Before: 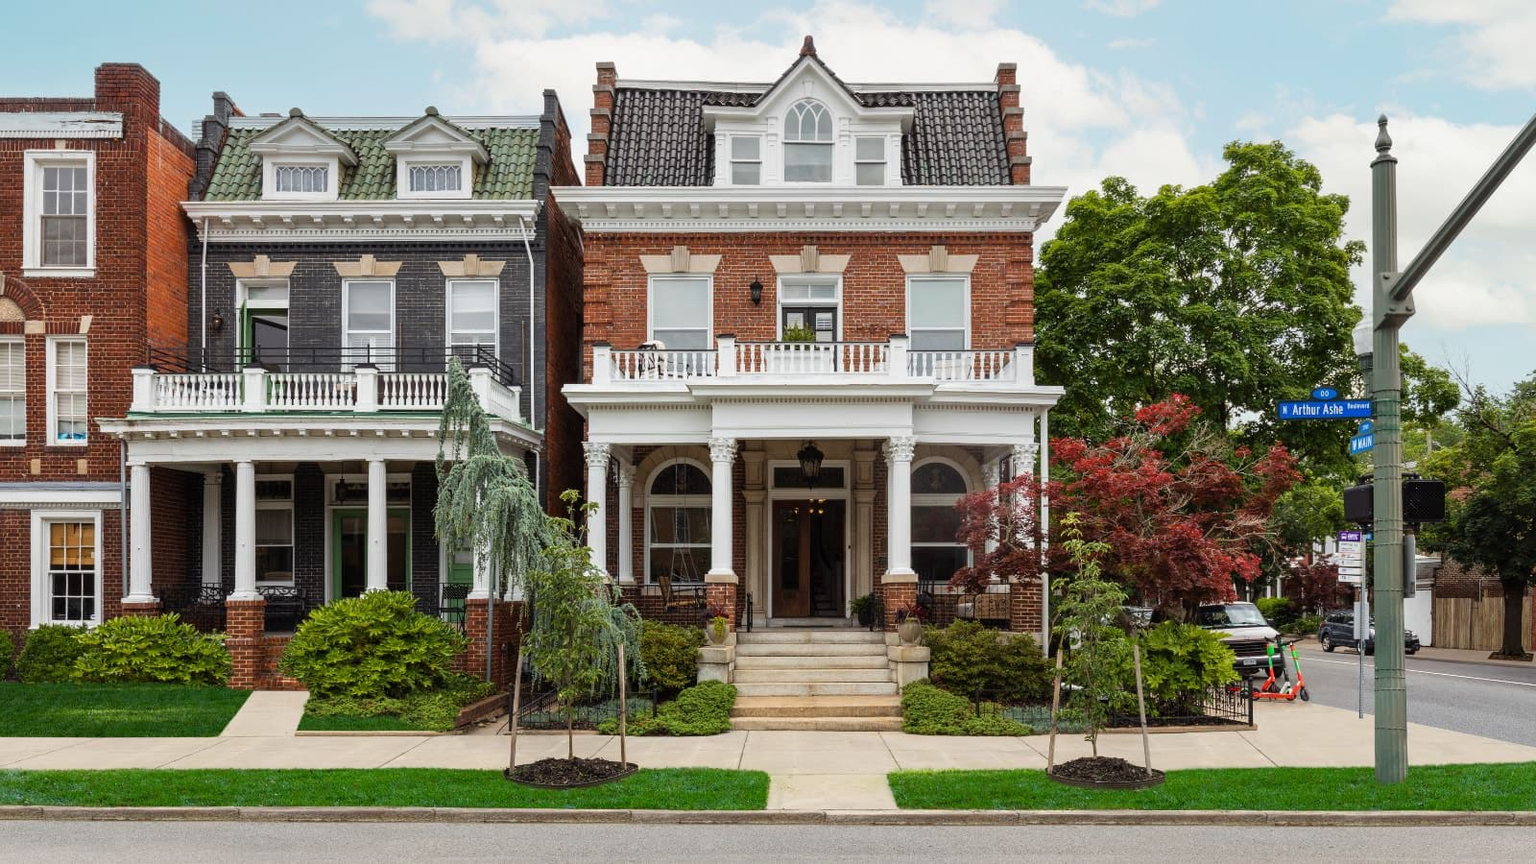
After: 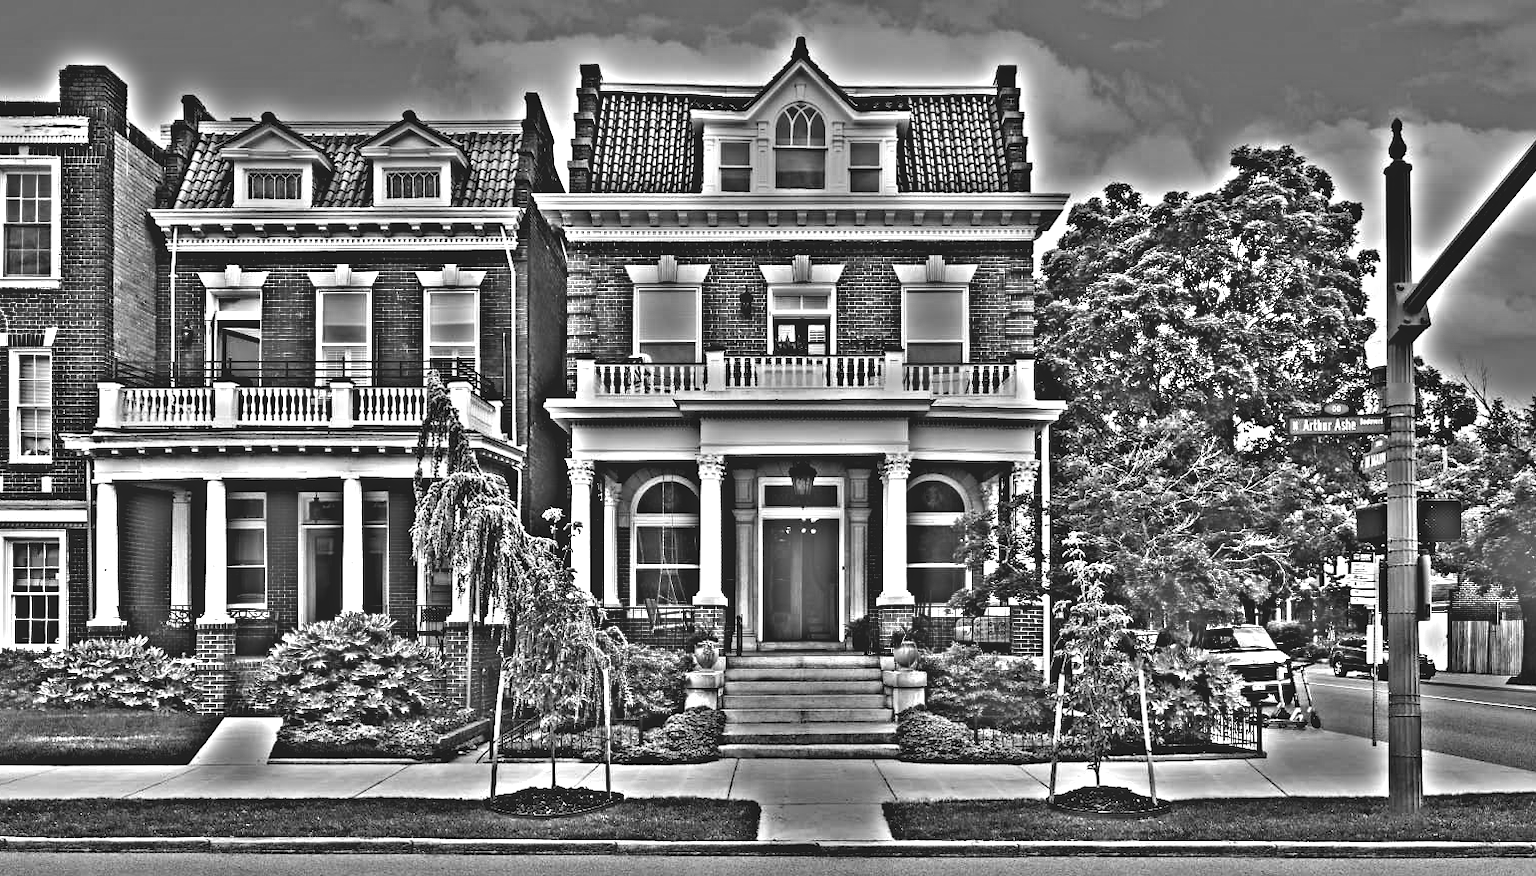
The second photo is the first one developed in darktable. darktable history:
tone equalizer: -8 EV -0.417 EV, -7 EV -0.389 EV, -6 EV -0.333 EV, -5 EV -0.222 EV, -3 EV 0.222 EV, -2 EV 0.333 EV, -1 EV 0.389 EV, +0 EV 0.417 EV, edges refinement/feathering 500, mask exposure compensation -1.57 EV, preserve details no
exposure: compensate highlight preservation false
crop and rotate: left 2.536%, right 1.107%, bottom 2.246%
levels: levels [0.129, 0.519, 0.867]
highpass: on, module defaults
local contrast: detail 69%
